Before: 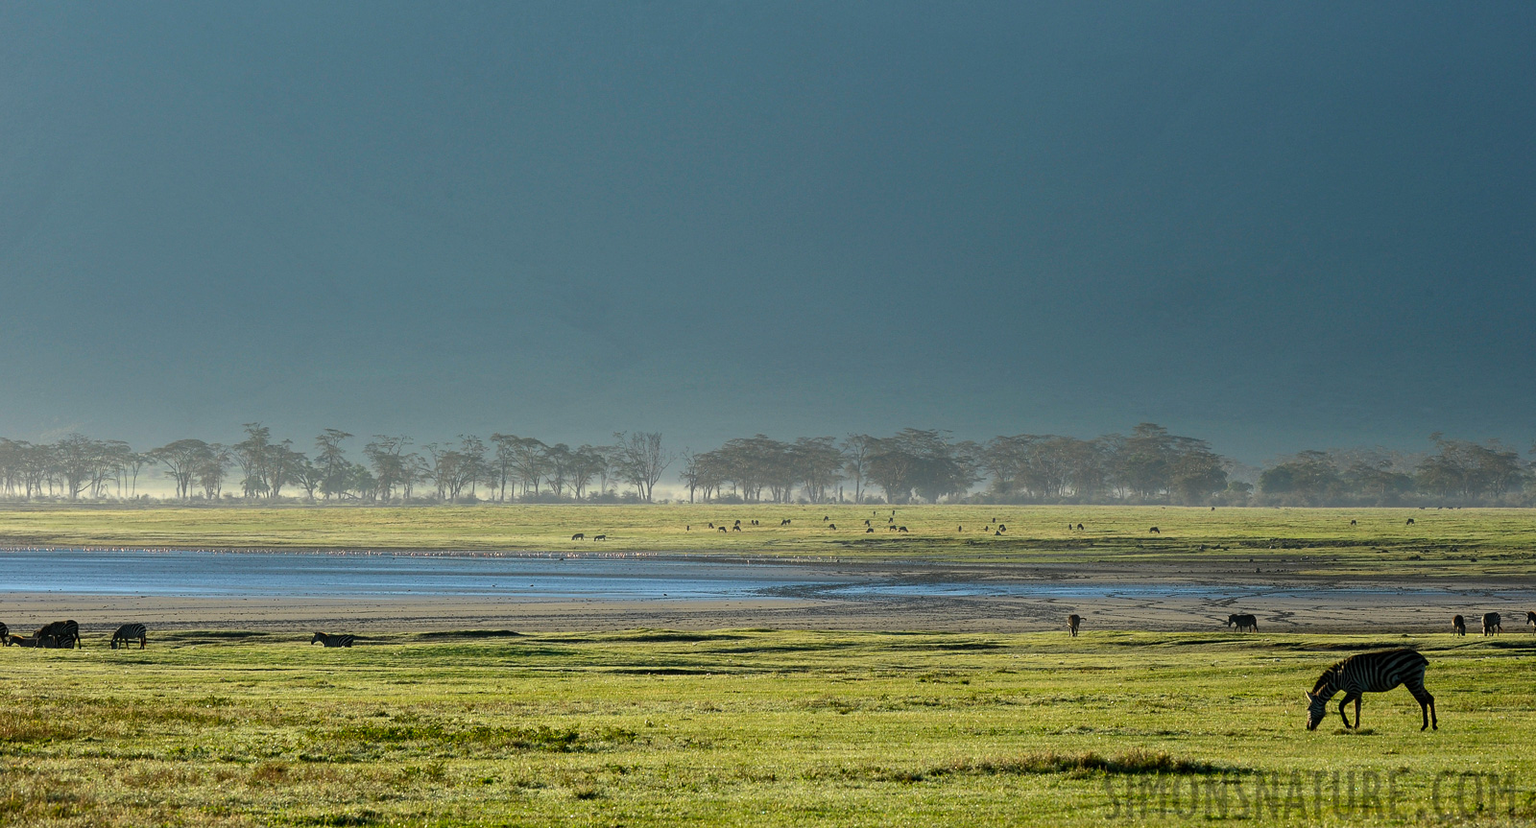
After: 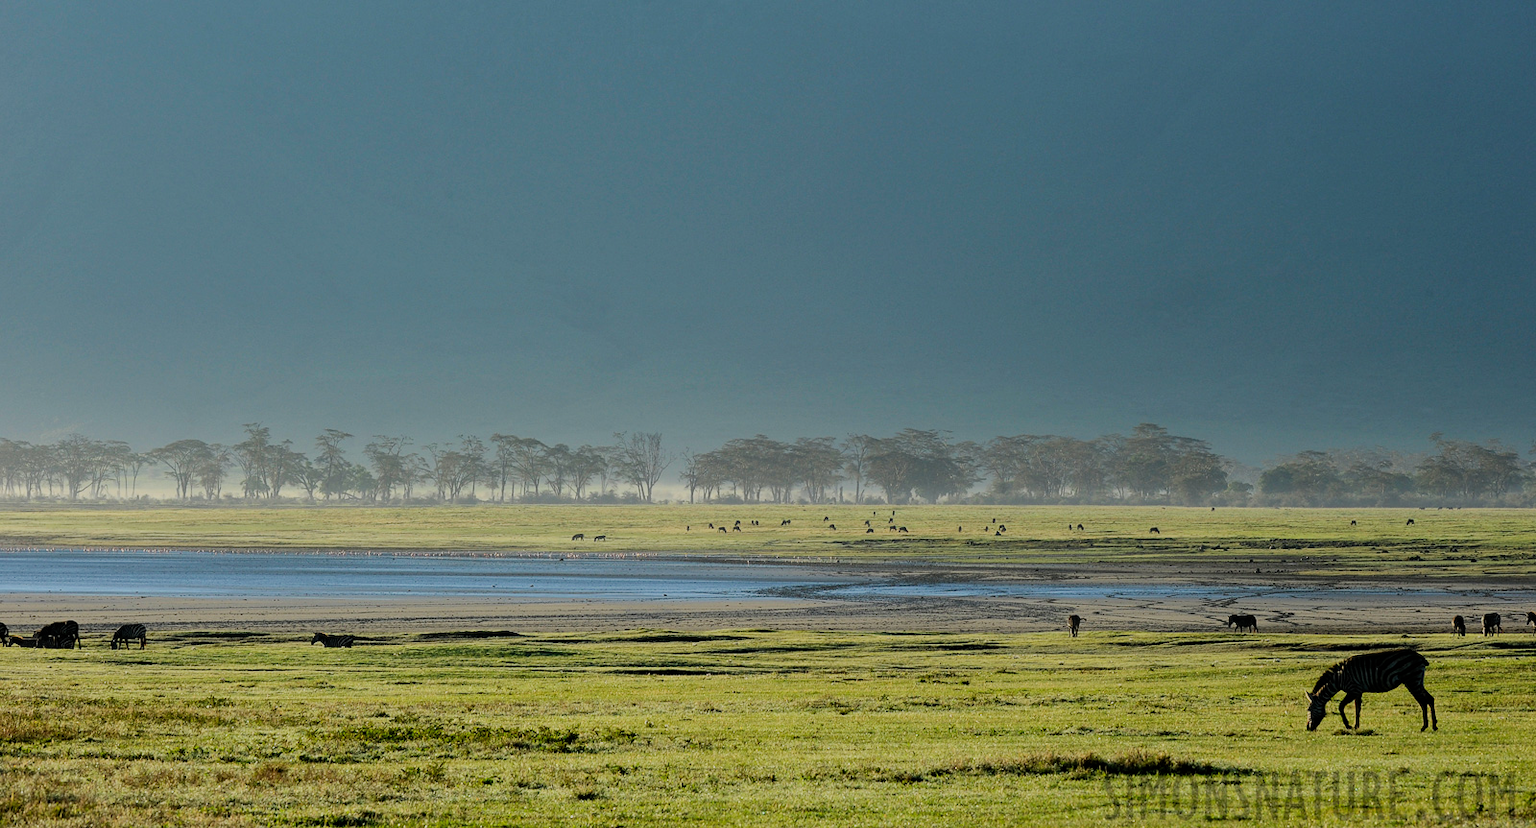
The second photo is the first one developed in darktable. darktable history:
levels: levels [0, 0.492, 0.984]
filmic rgb: black relative exposure -7.15 EV, white relative exposure 5.36 EV, hardness 3.02
